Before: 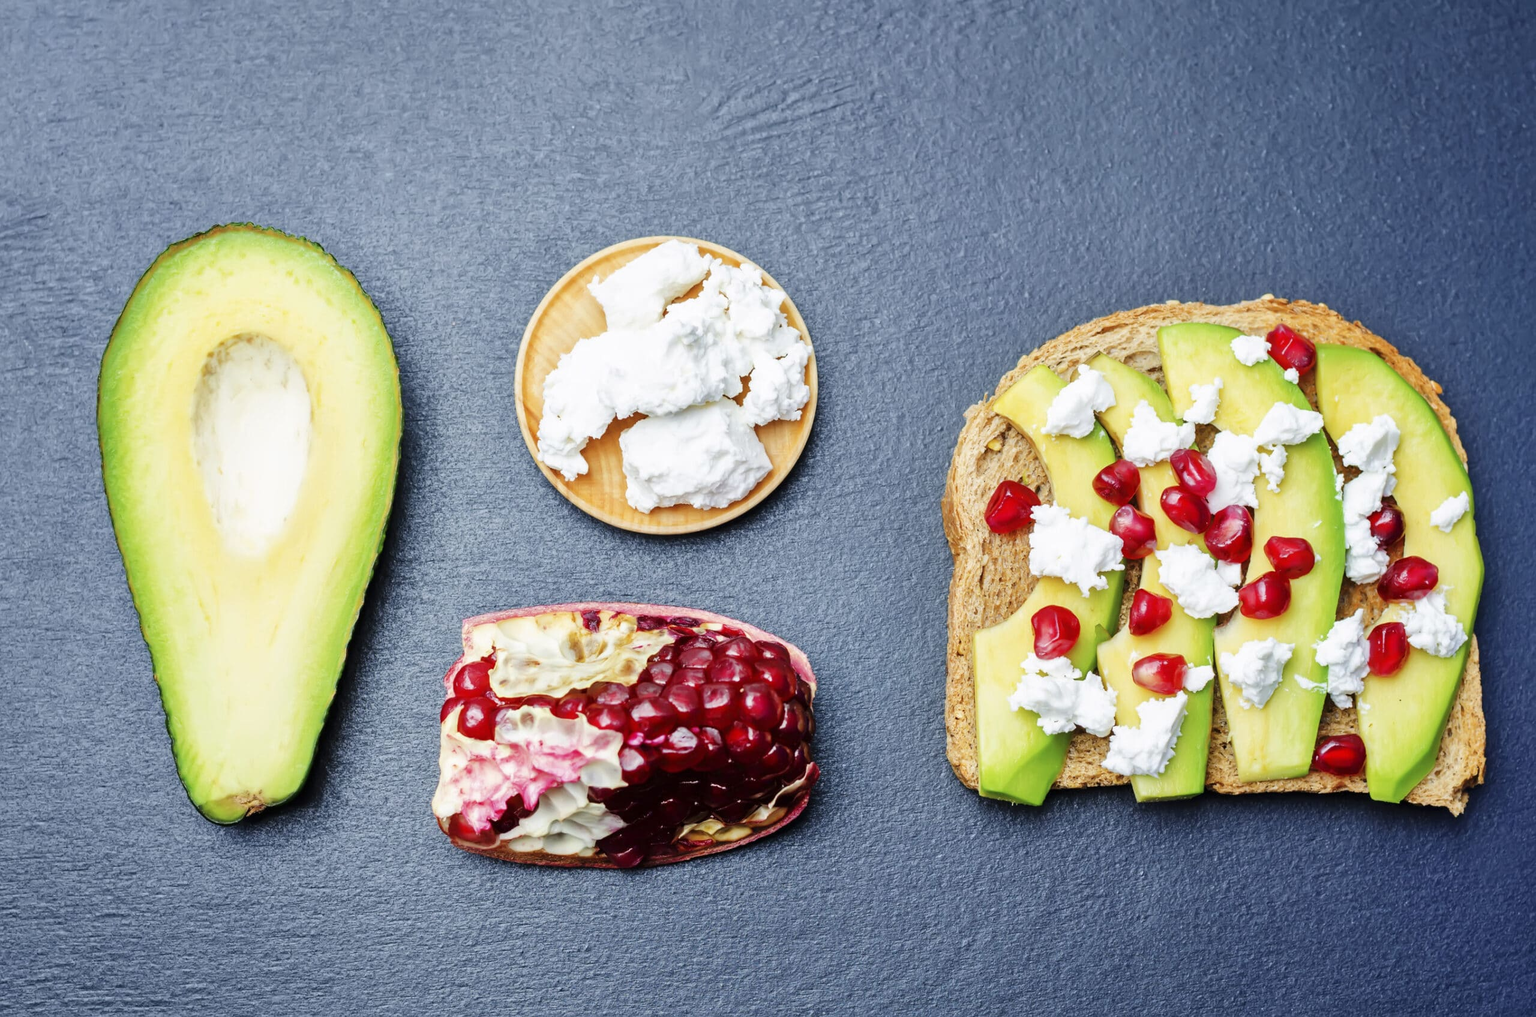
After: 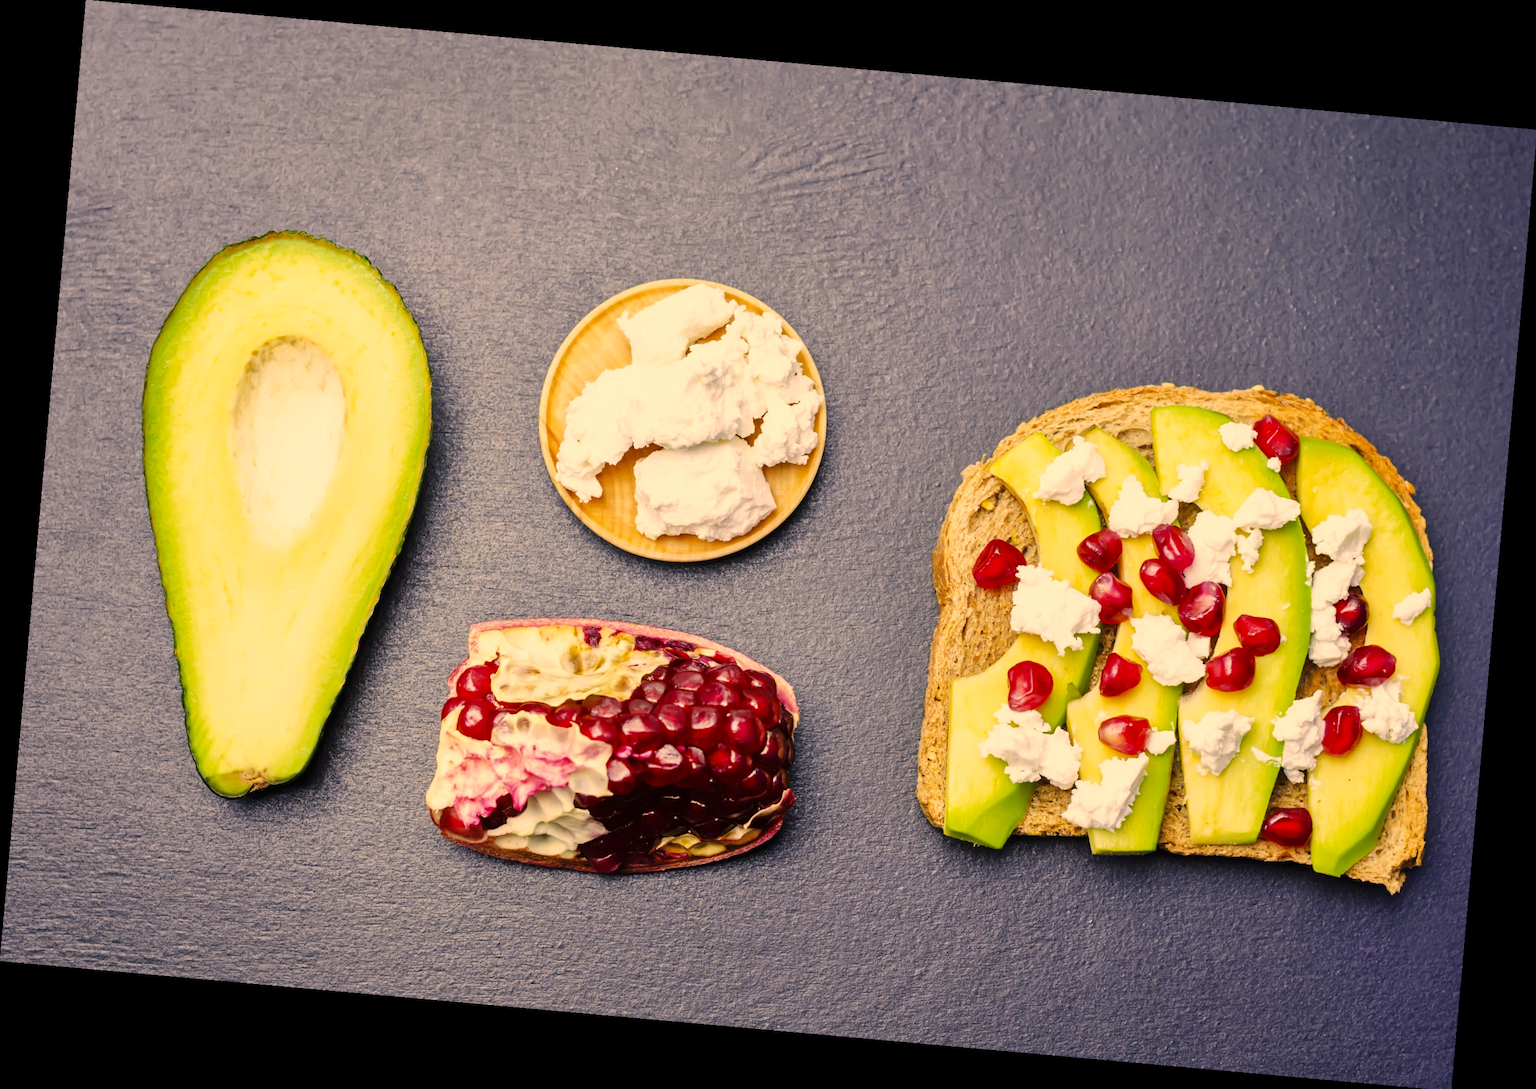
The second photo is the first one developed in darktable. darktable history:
rotate and perspective: rotation 5.12°, automatic cropping off
color correction: highlights a* 15, highlights b* 31.55
